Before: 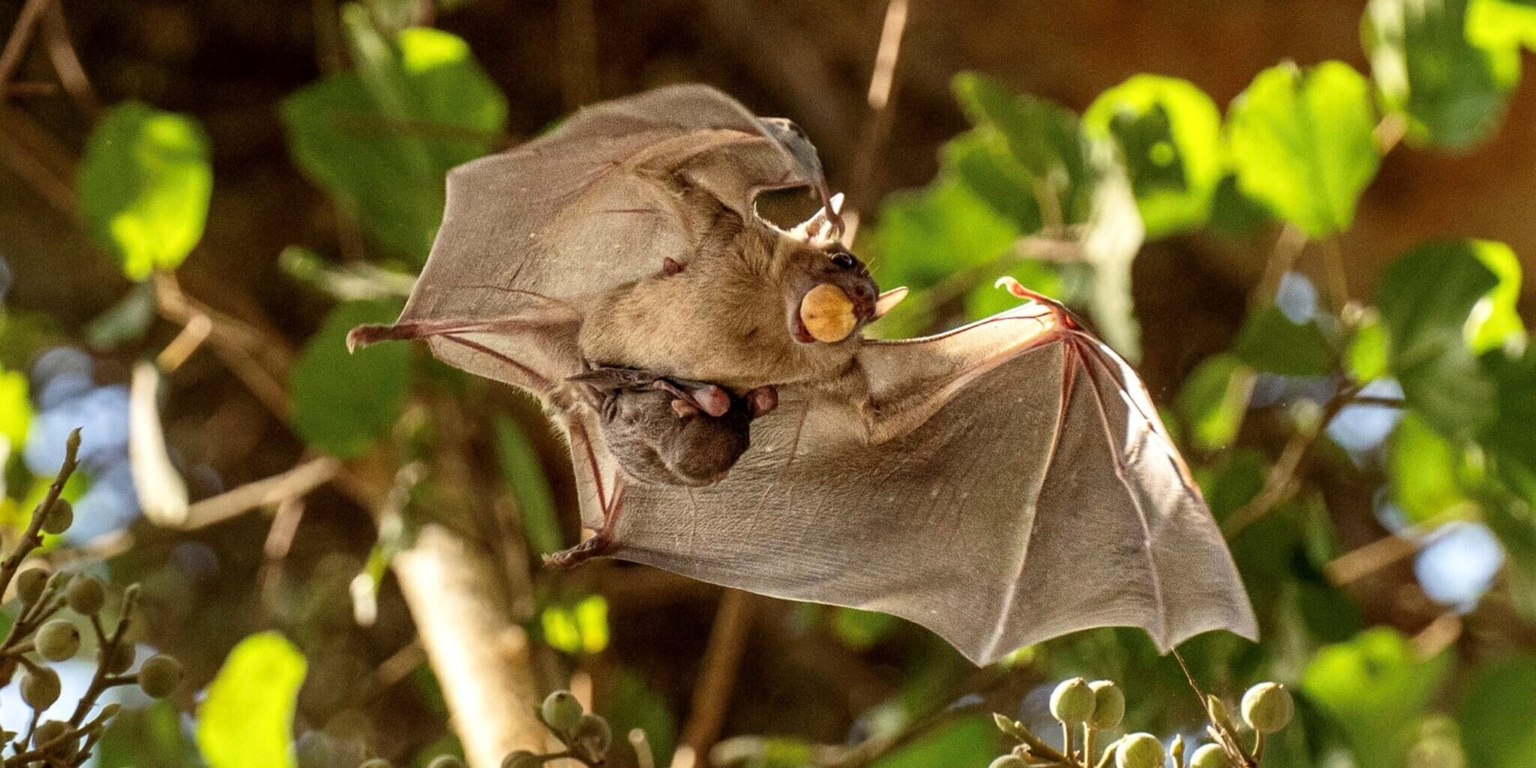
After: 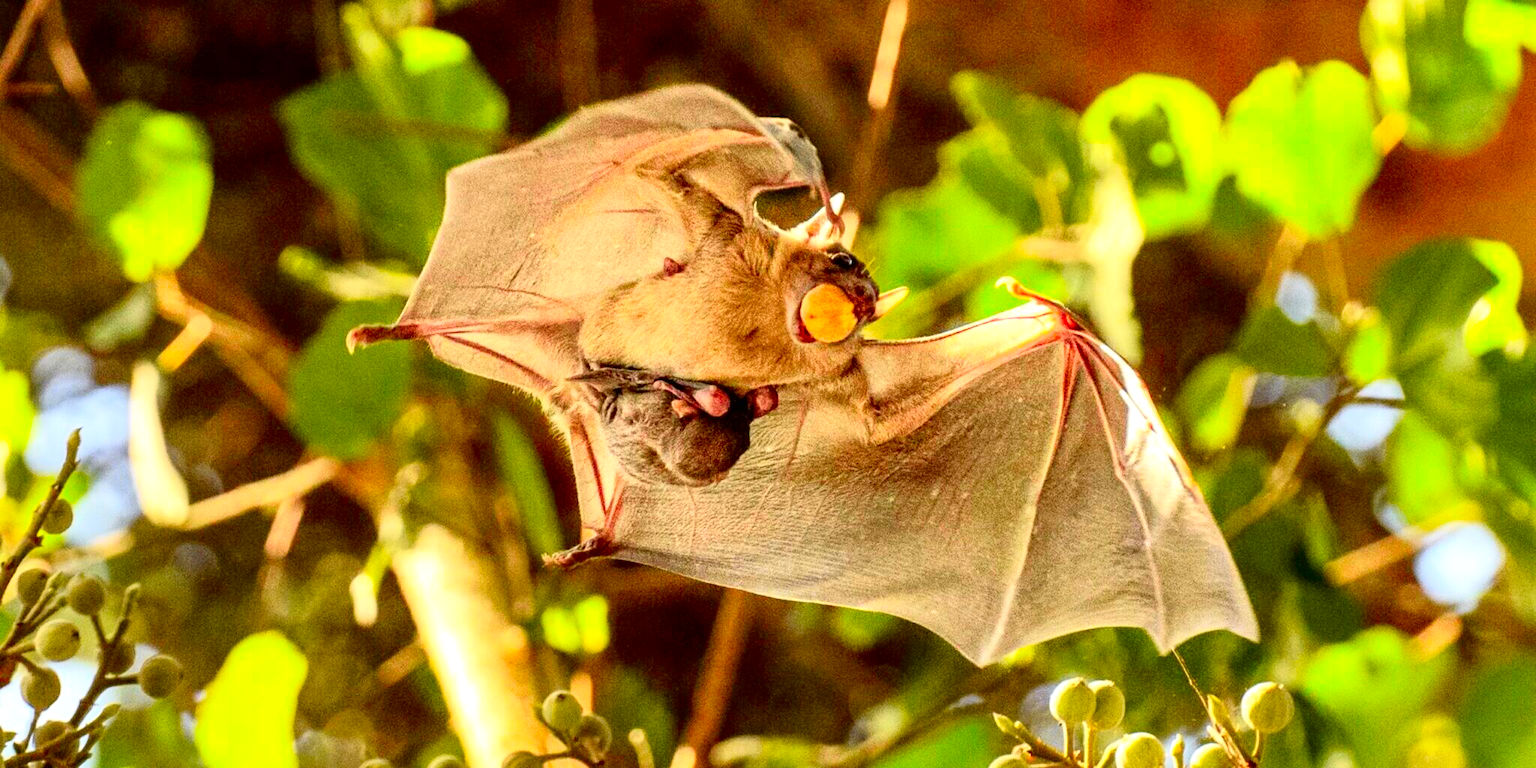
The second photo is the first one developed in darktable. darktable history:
color correction: highlights b* -0.032, saturation 1.32
exposure: black level correction 0.001, exposure 0.673 EV, compensate exposure bias true, compensate highlight preservation false
tone curve: curves: ch0 [(0, 0.005) (0.103, 0.081) (0.196, 0.197) (0.391, 0.469) (0.491, 0.585) (0.638, 0.751) (0.822, 0.886) (0.997, 0.959)]; ch1 [(0, 0) (0.172, 0.123) (0.324, 0.253) (0.396, 0.388) (0.474, 0.479) (0.499, 0.498) (0.529, 0.528) (0.579, 0.614) (0.633, 0.677) (0.812, 0.856) (1, 1)]; ch2 [(0, 0) (0.411, 0.424) (0.459, 0.478) (0.5, 0.501) (0.517, 0.526) (0.553, 0.583) (0.609, 0.646) (0.708, 0.768) (0.839, 0.916) (1, 1)], color space Lab, independent channels, preserve colors none
tone equalizer: -7 EV 0.132 EV, mask exposure compensation -0.512 EV
